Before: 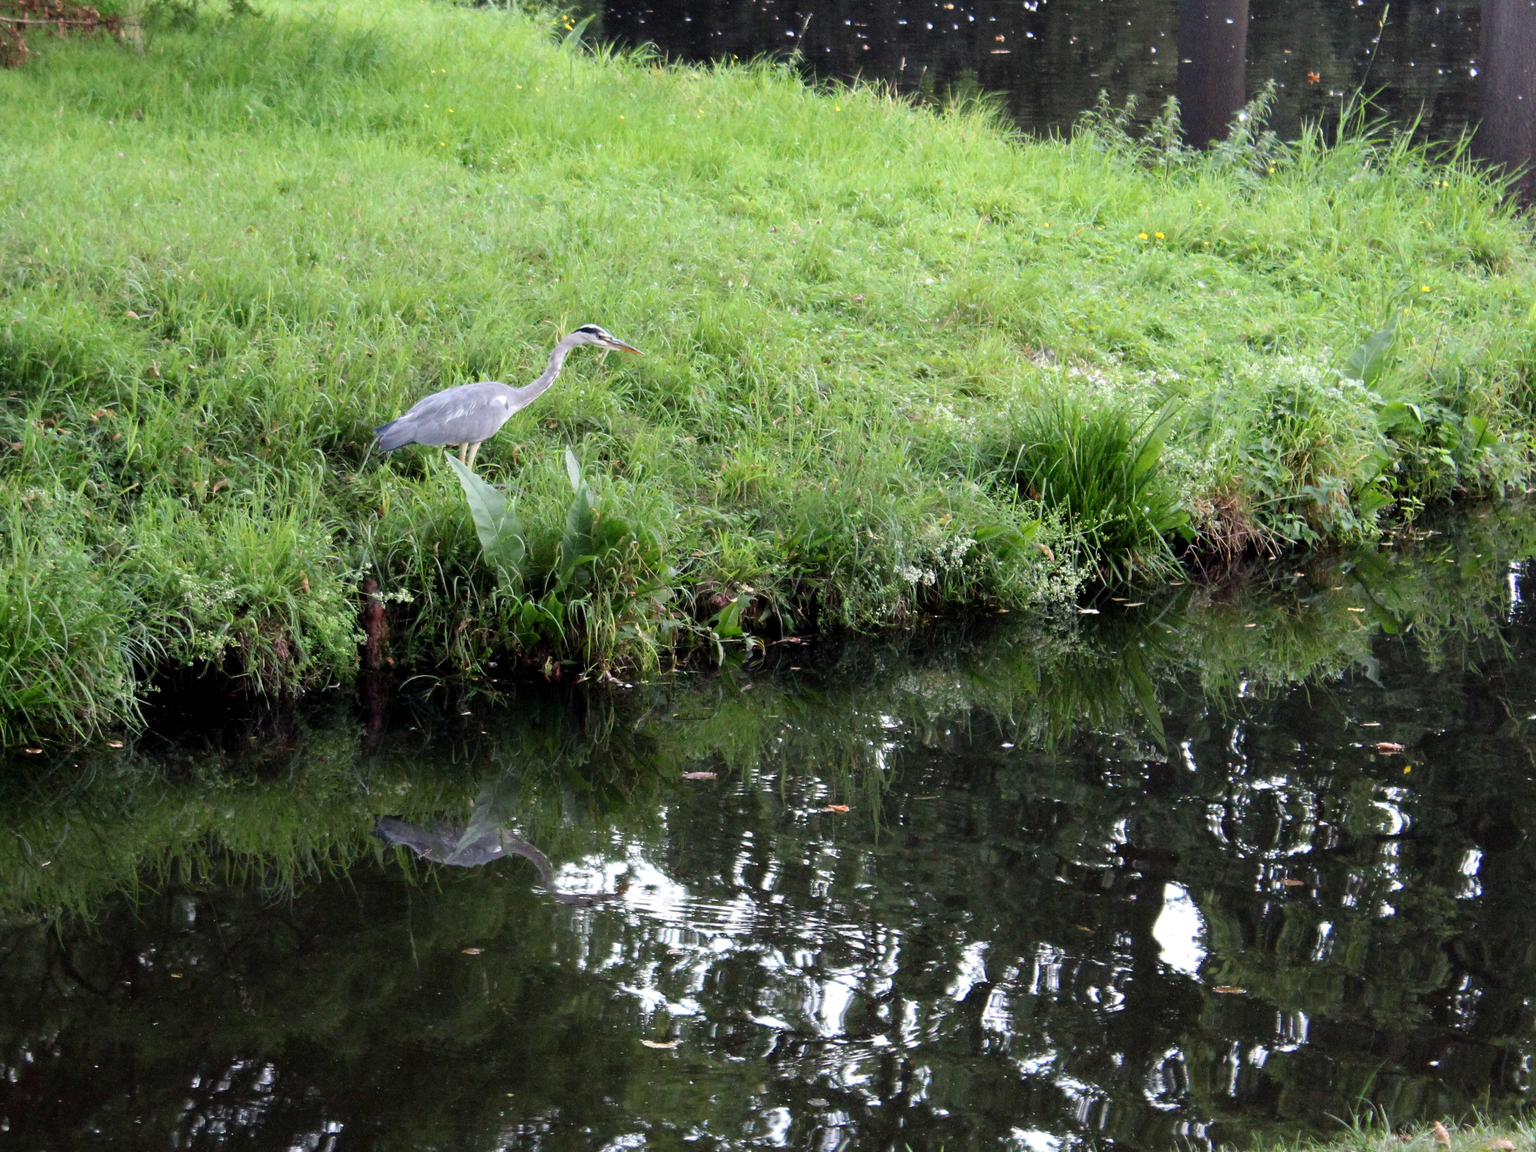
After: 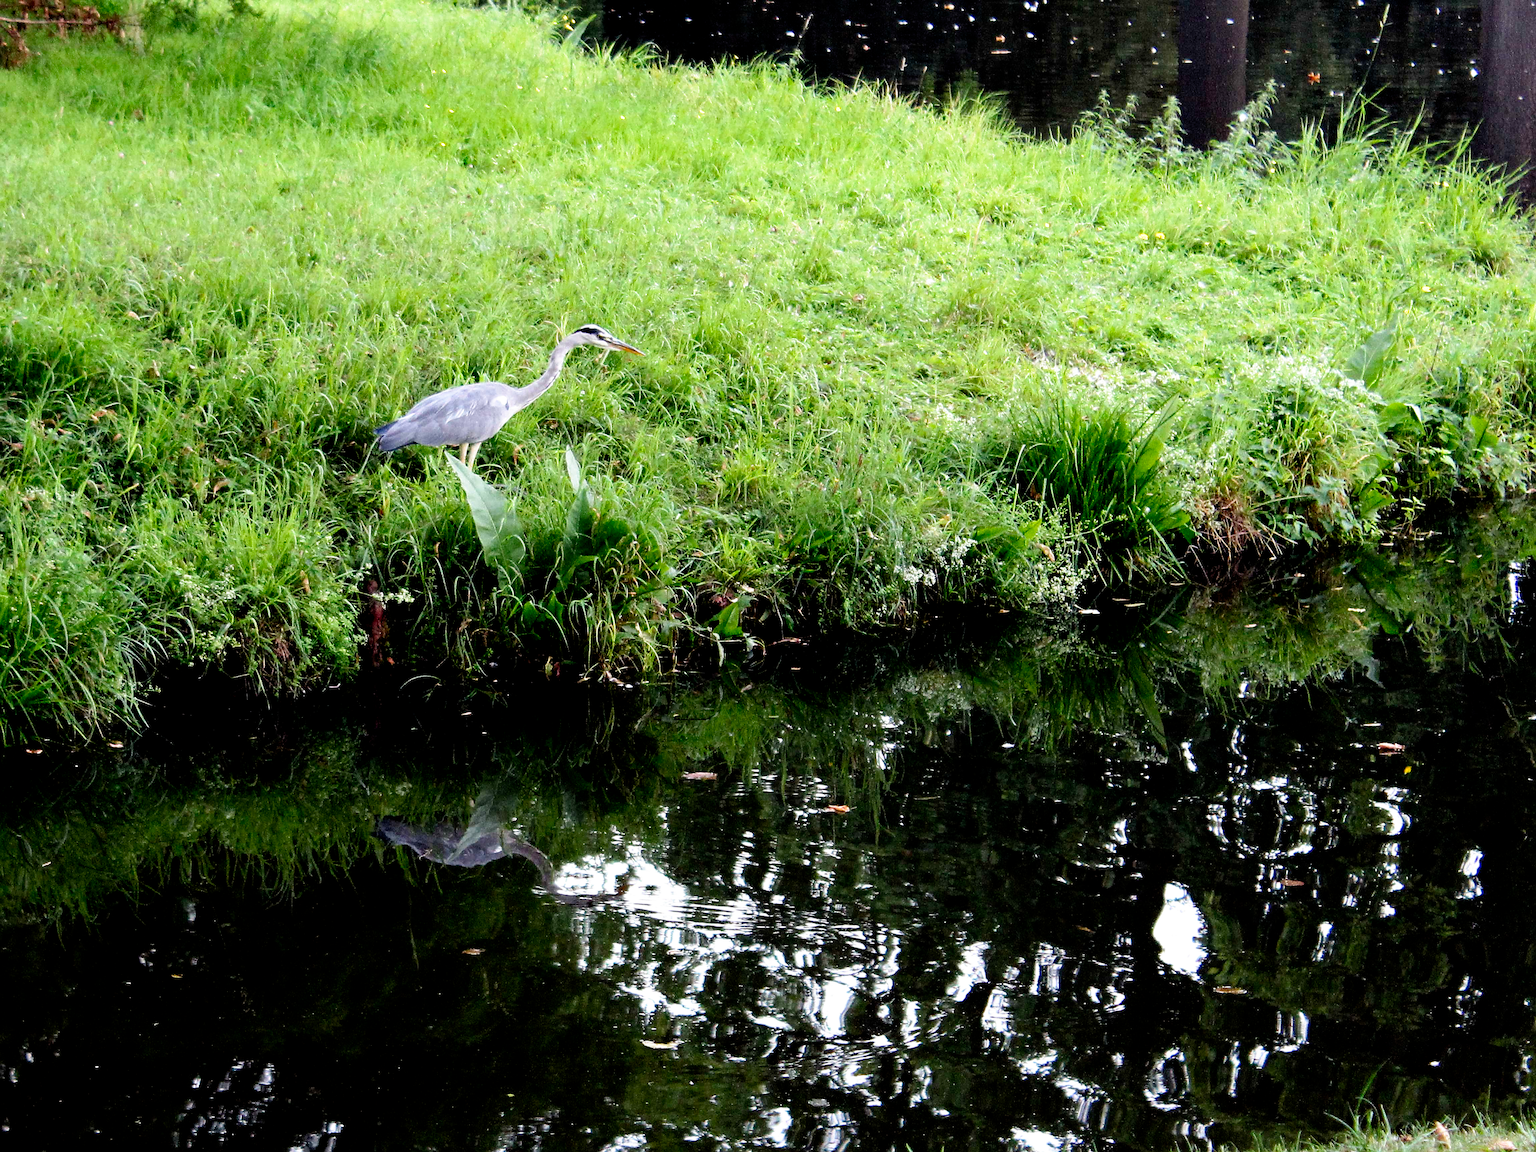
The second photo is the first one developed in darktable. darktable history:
filmic rgb: black relative exposure -5.5 EV, white relative exposure 2.5 EV, threshold 3 EV, target black luminance 0%, hardness 4.51, latitude 67.35%, contrast 1.453, shadows ↔ highlights balance -3.52%, preserve chrominance no, color science v4 (2020), contrast in shadows soft, enable highlight reconstruction true
sharpen: on, module defaults
